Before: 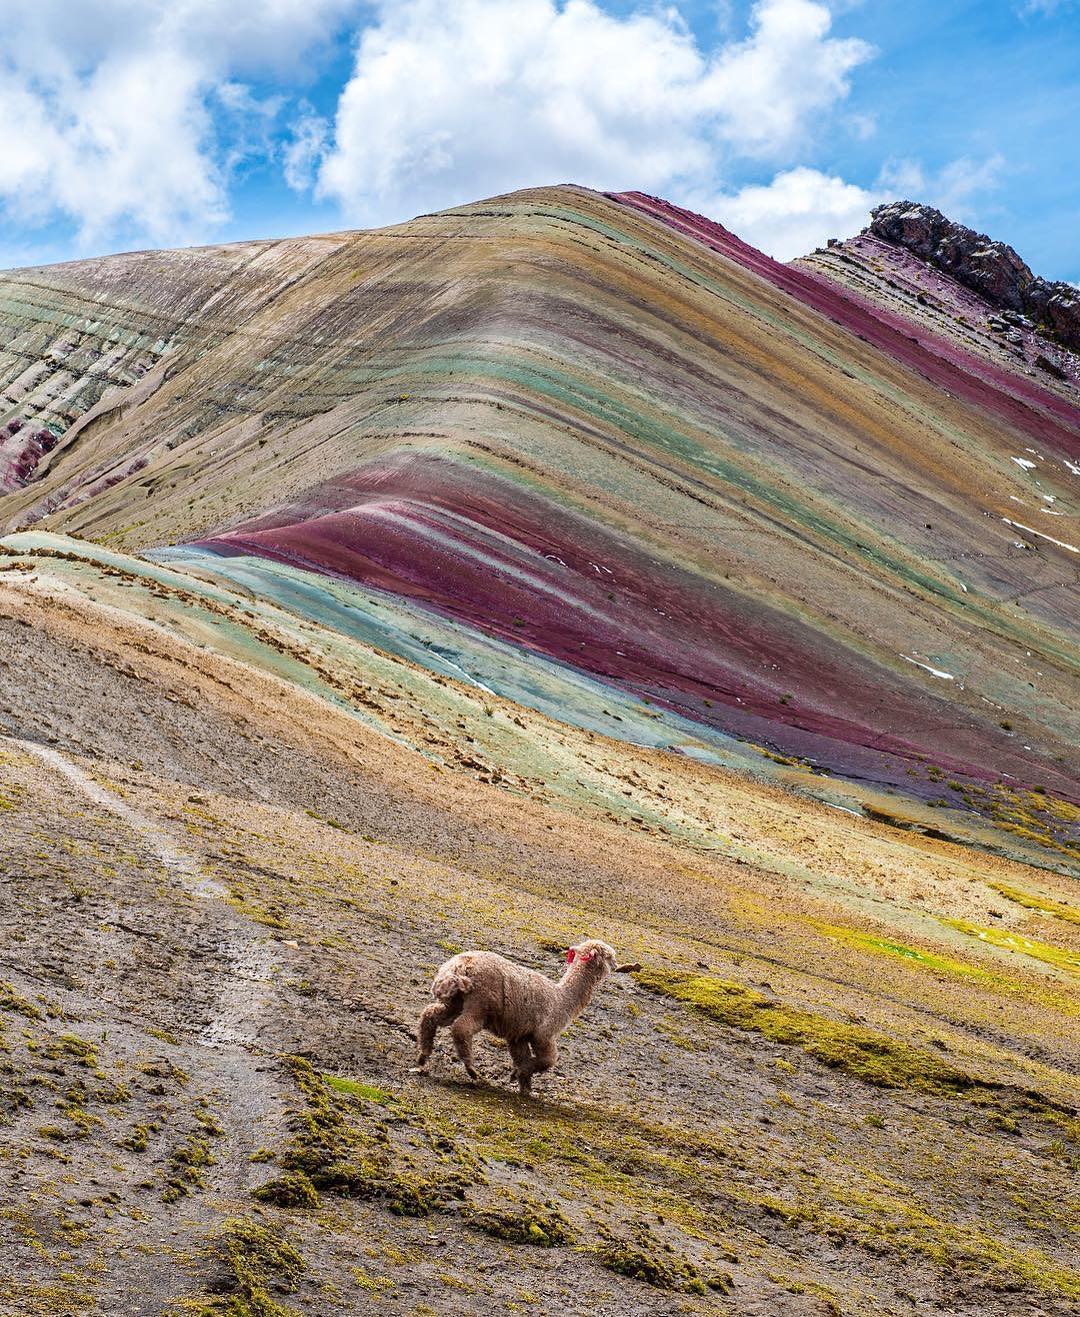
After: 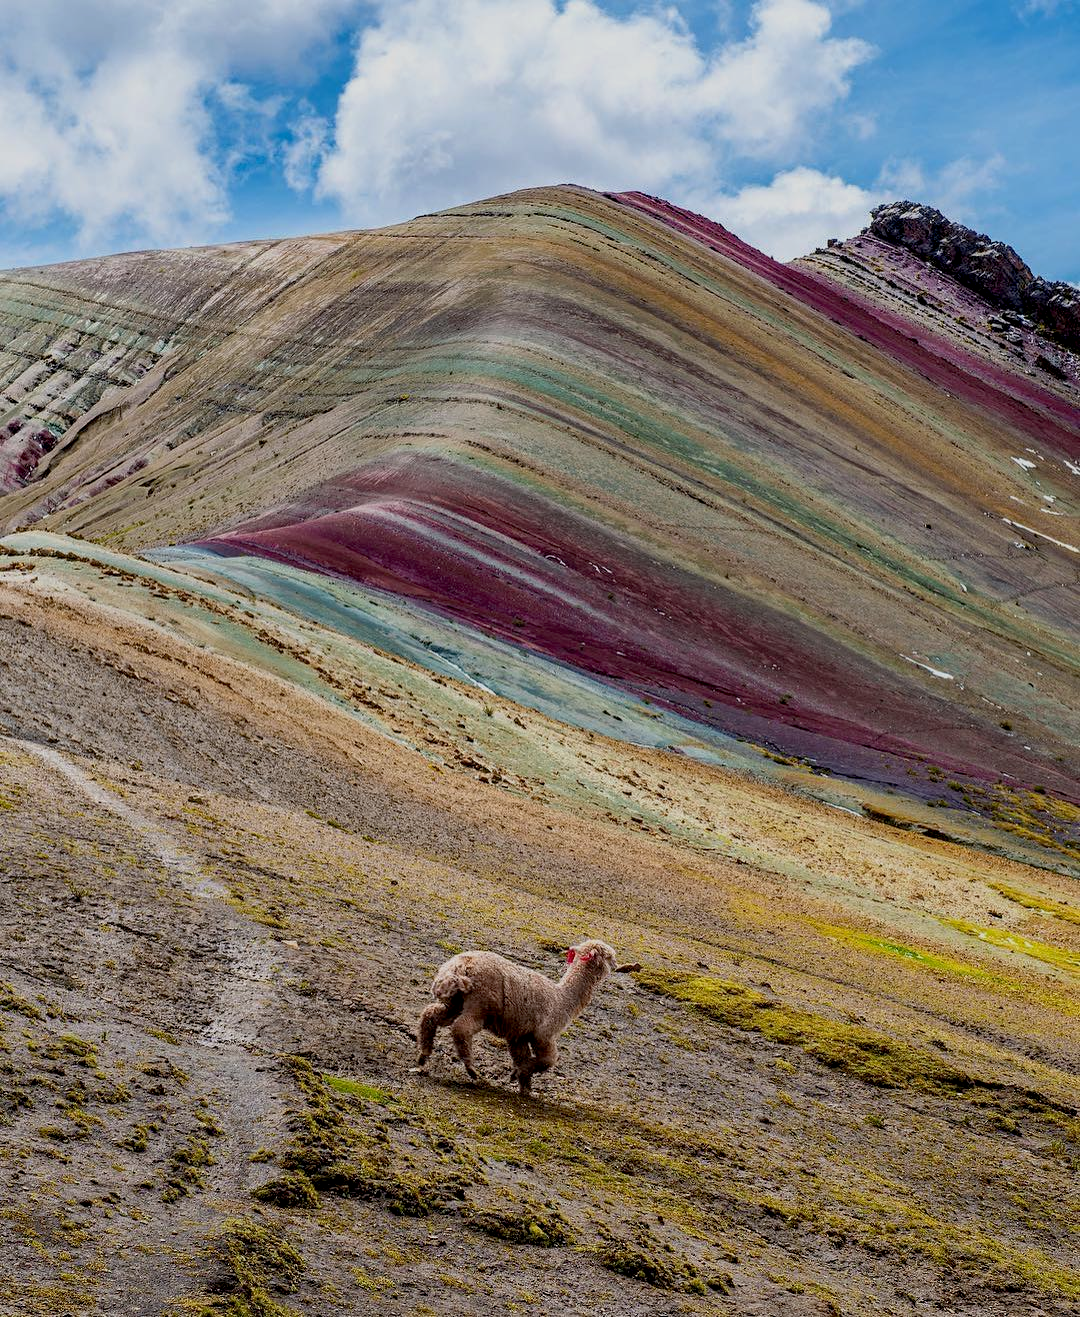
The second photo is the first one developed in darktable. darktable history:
exposure: black level correction 0.011, exposure -0.484 EV, compensate highlight preservation false
